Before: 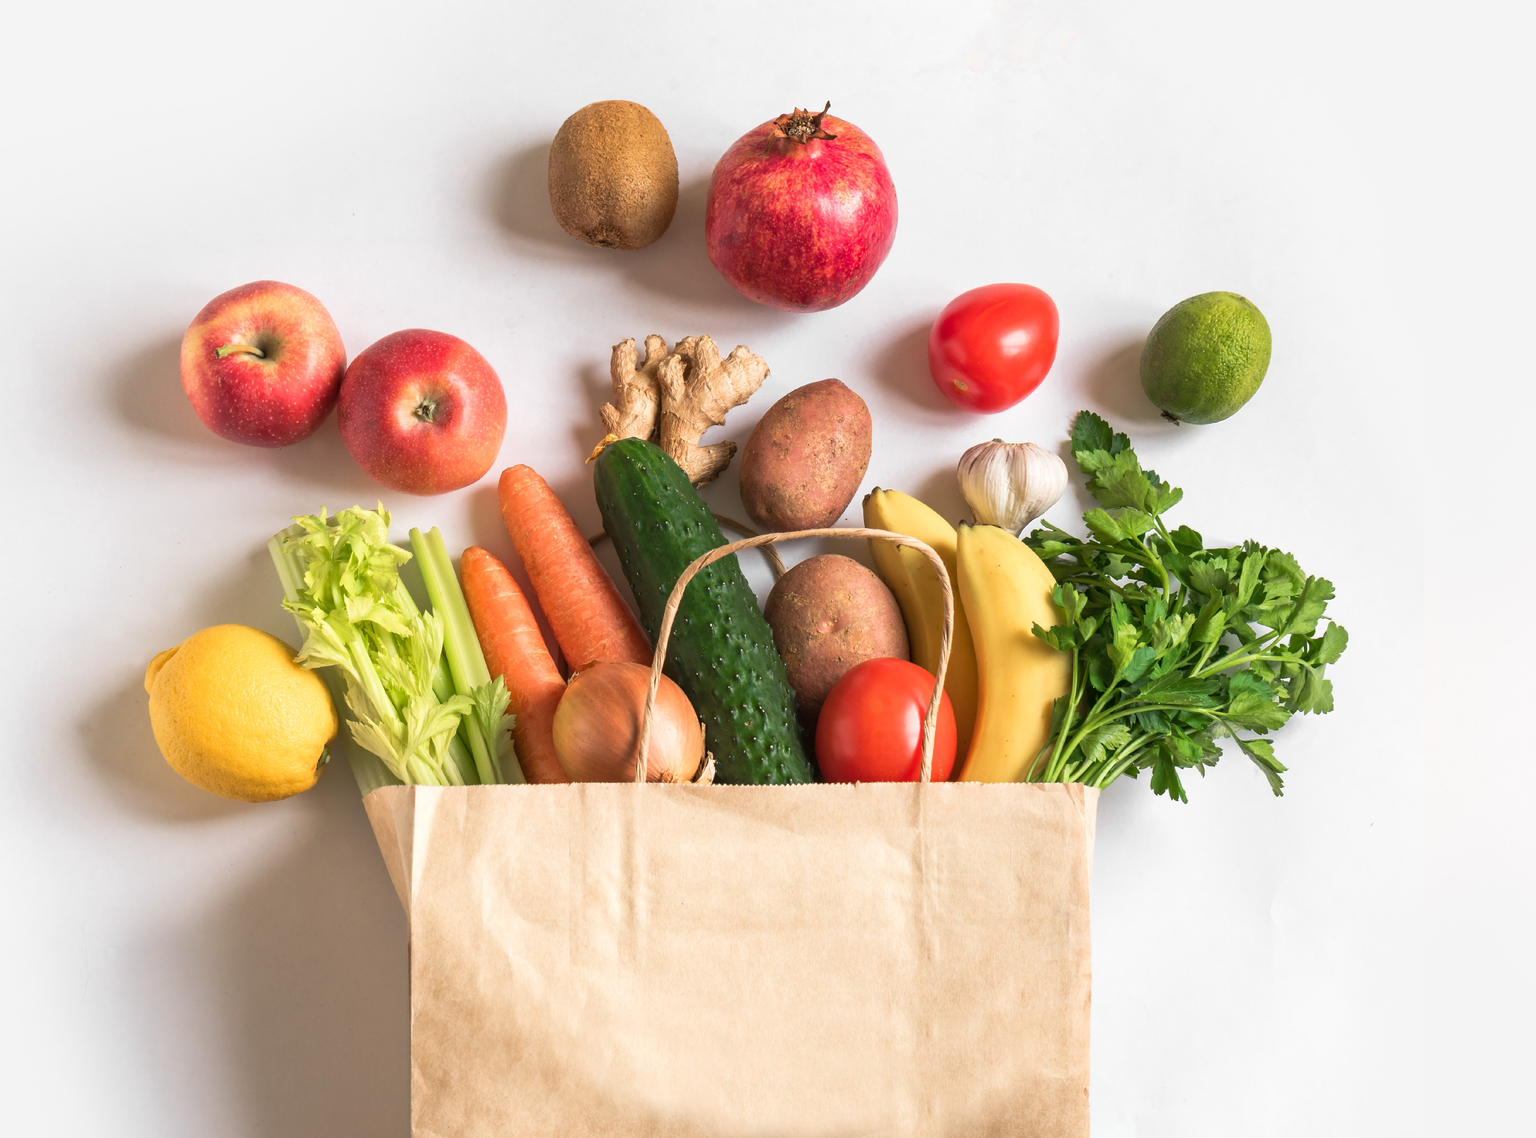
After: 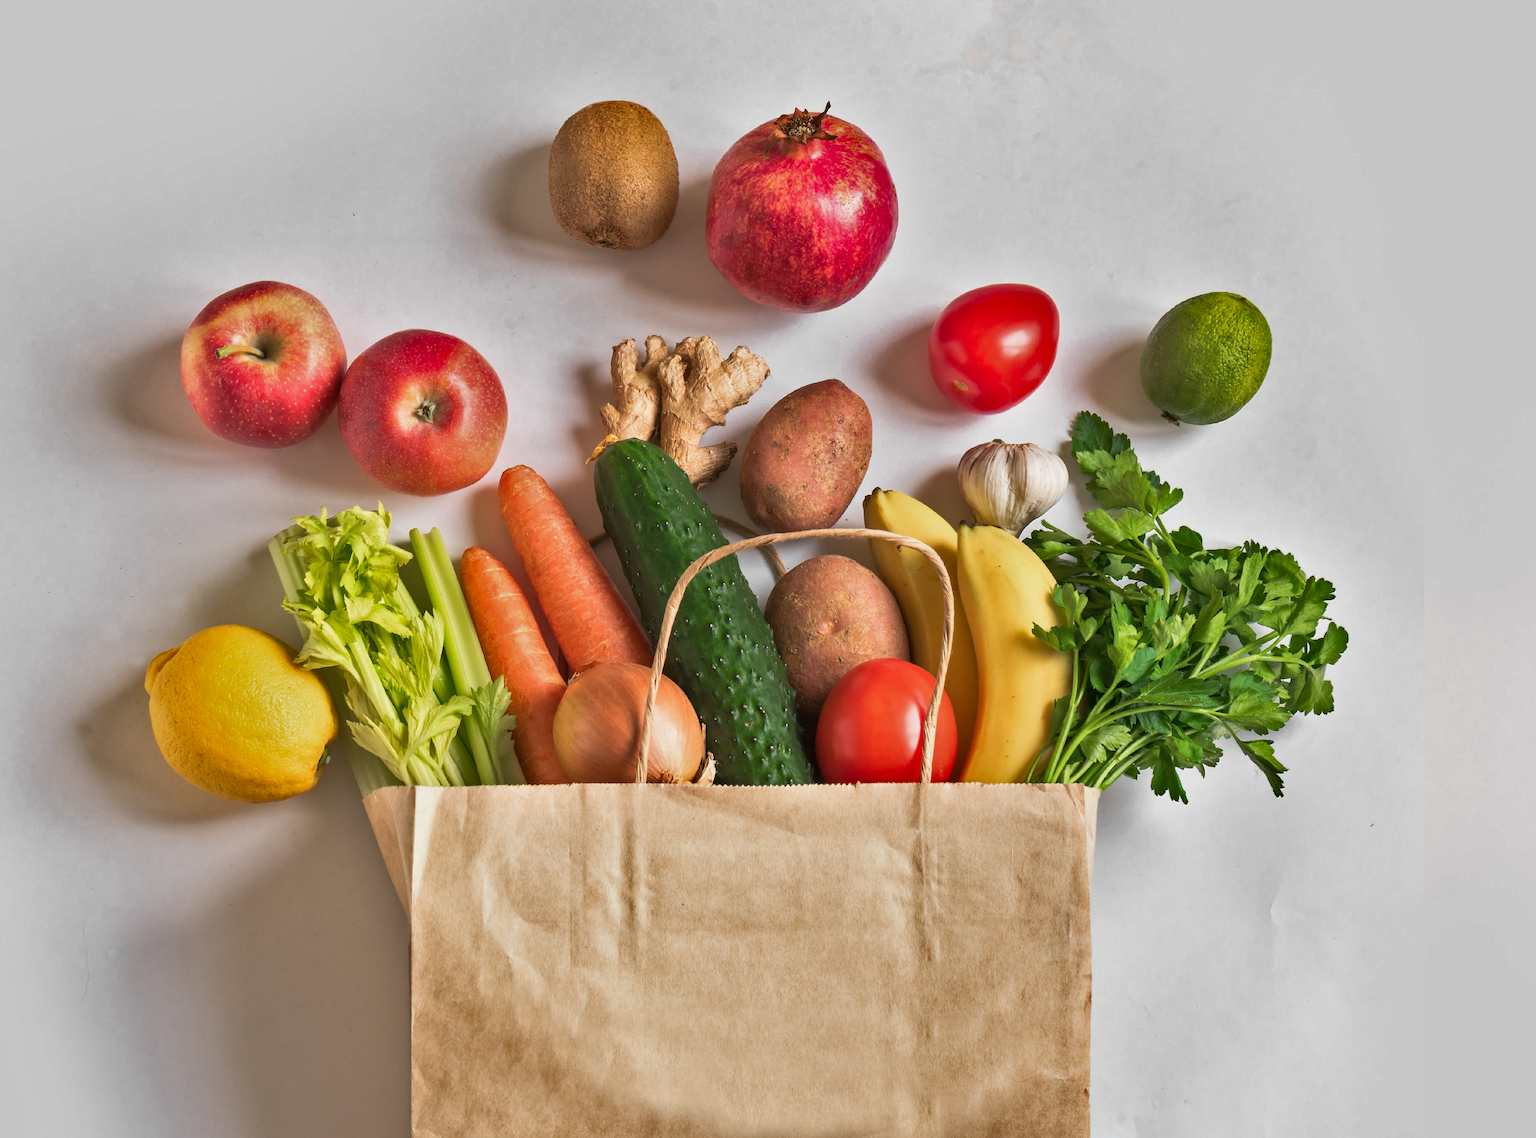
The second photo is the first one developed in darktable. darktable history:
shadows and highlights: white point adjustment -3.59, highlights -63.39, soften with gaussian
